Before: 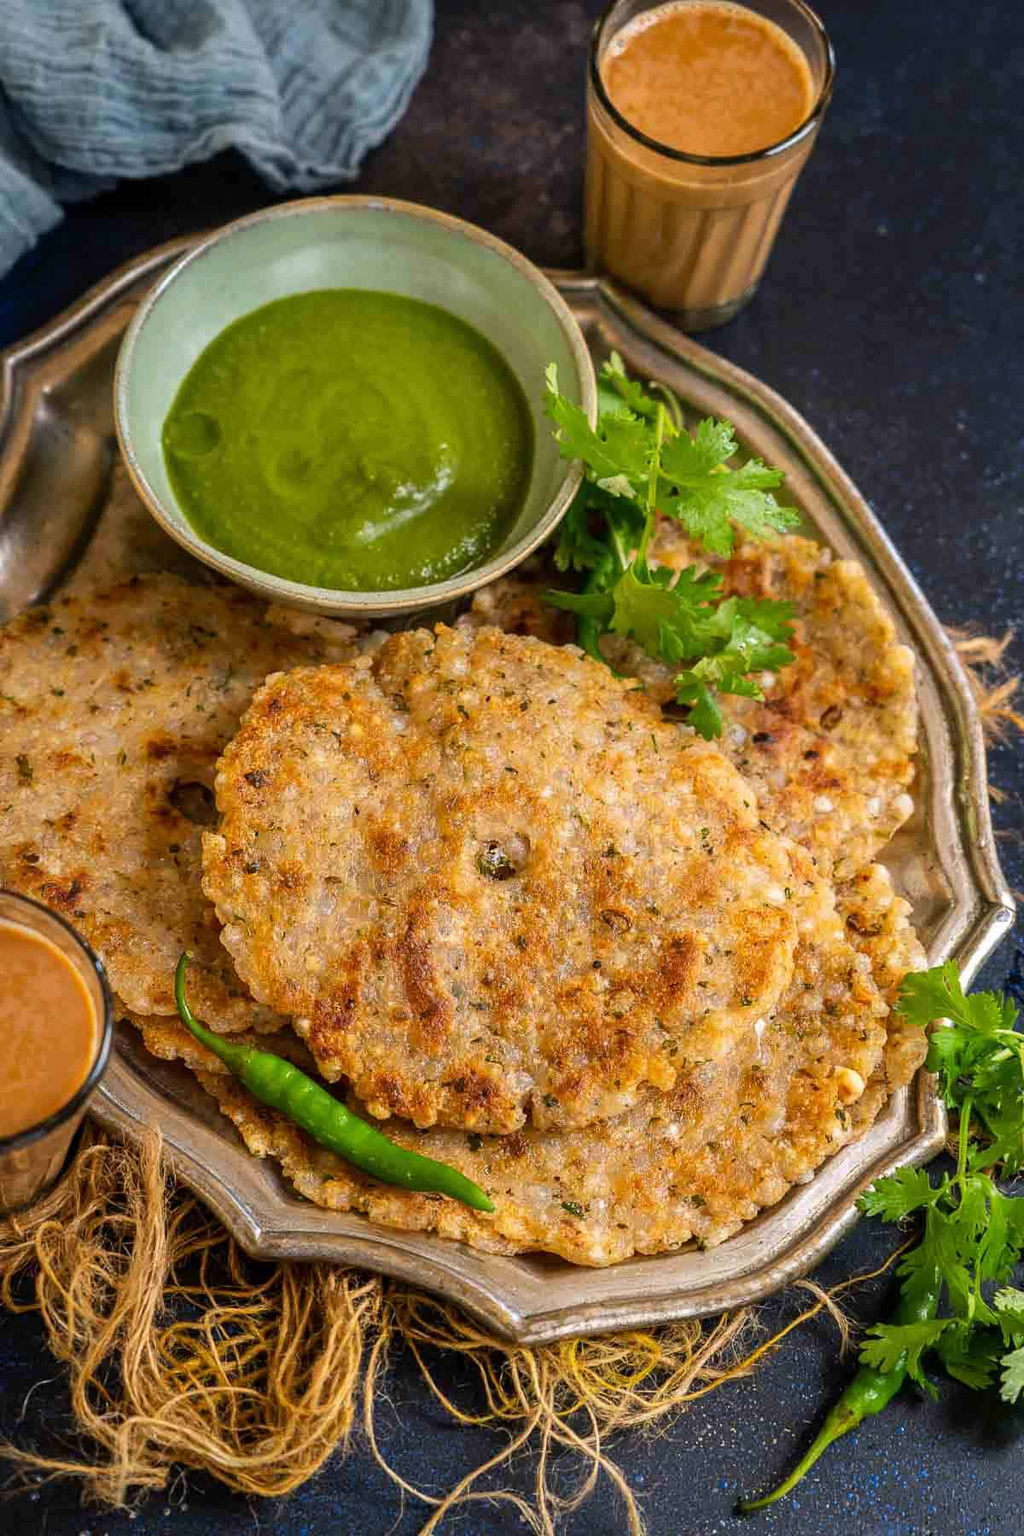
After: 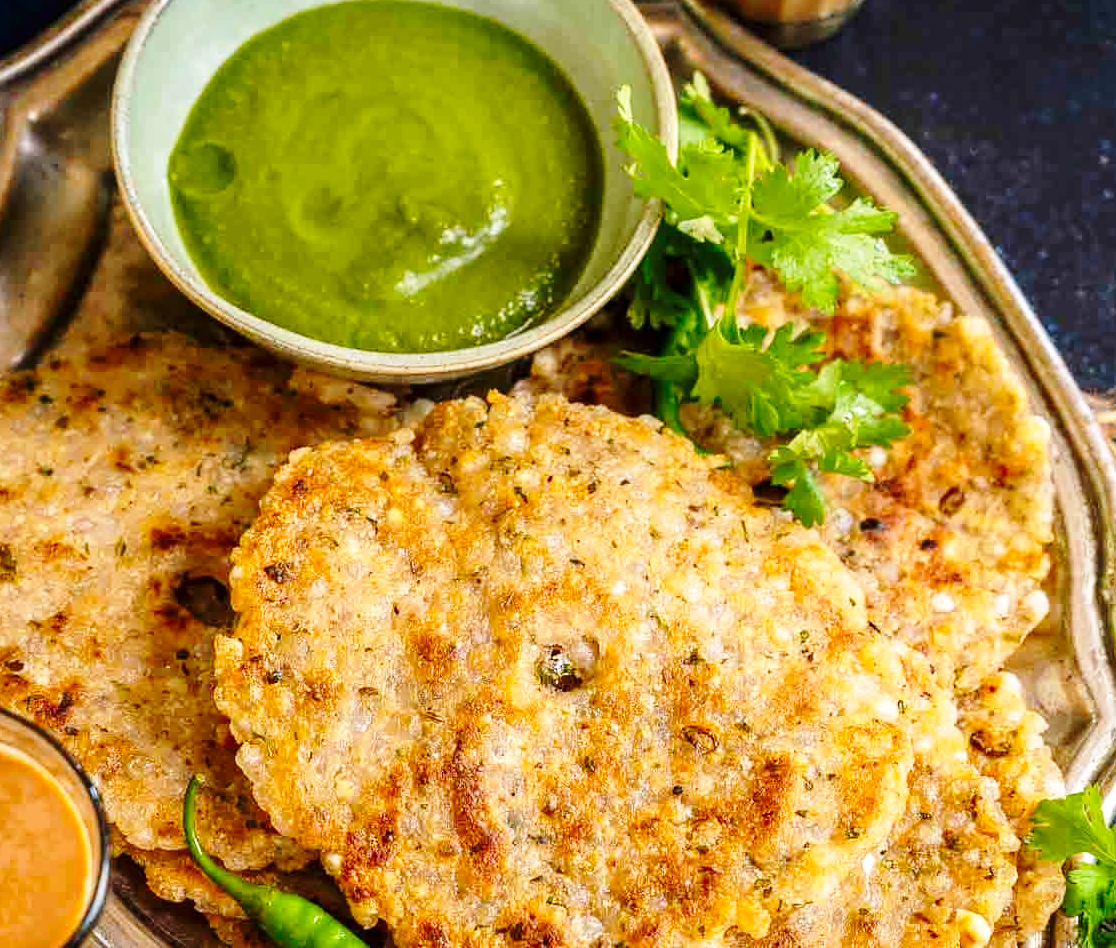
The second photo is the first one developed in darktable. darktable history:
crop: left 1.835%, top 18.901%, right 5.105%, bottom 28.381%
base curve: curves: ch0 [(0, 0) (0.028, 0.03) (0.121, 0.232) (0.46, 0.748) (0.859, 0.968) (1, 1)], preserve colors none
exposure: black level correction 0.001, exposure -0.122 EV, compensate highlight preservation false
local contrast: highlights 103%, shadows 98%, detail 120%, midtone range 0.2
